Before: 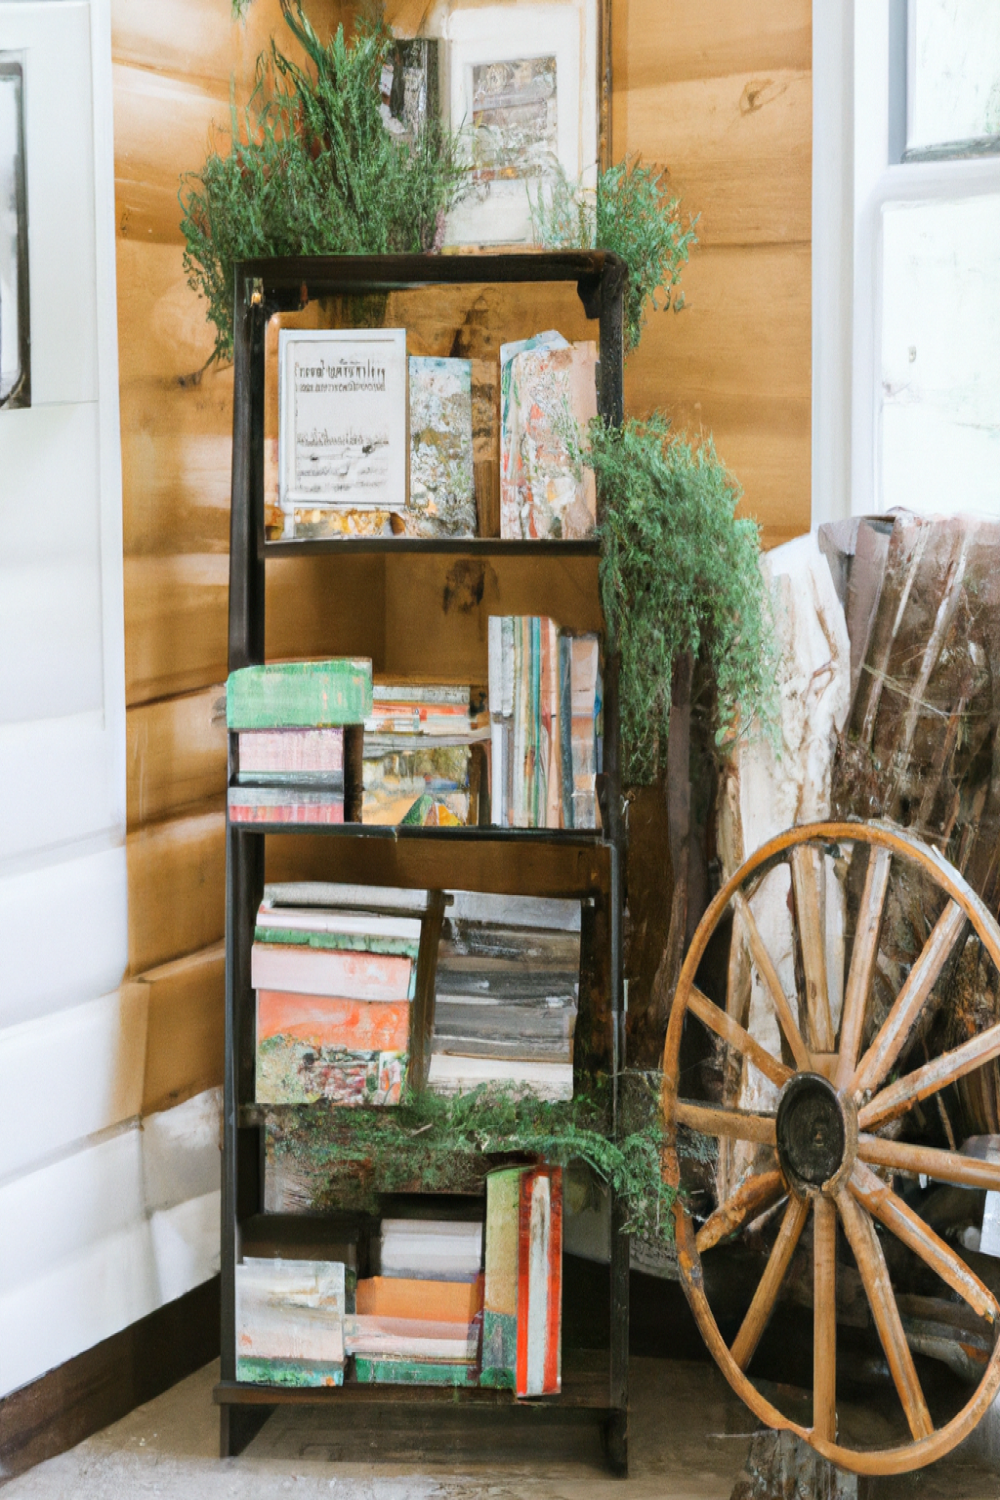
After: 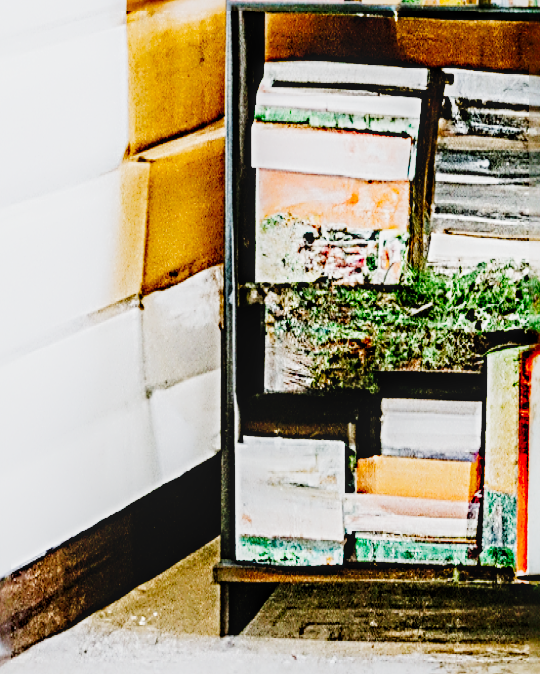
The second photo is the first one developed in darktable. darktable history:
crop and rotate: top 54.867%, right 45.955%, bottom 0.141%
local contrast: detail 130%
tone curve: curves: ch0 [(0, 0) (0.004, 0) (0.133, 0.071) (0.325, 0.456) (0.832, 0.957) (1, 1)], preserve colors none
tone equalizer: -8 EV -0.002 EV, -7 EV 0.004 EV, -6 EV -0.031 EV, -5 EV 0.017 EV, -4 EV -0.011 EV, -3 EV 0.005 EV, -2 EV -0.059 EV, -1 EV -0.272 EV, +0 EV -0.606 EV, edges refinement/feathering 500, mask exposure compensation -1.57 EV, preserve details no
filmic rgb: black relative exposure -7.65 EV, white relative exposure 4.56 EV, hardness 3.61, preserve chrominance no, color science v4 (2020), contrast in shadows soft
contrast brightness saturation: contrast 0.038, saturation 0.164
sharpen: radius 4.003, amount 1.991
